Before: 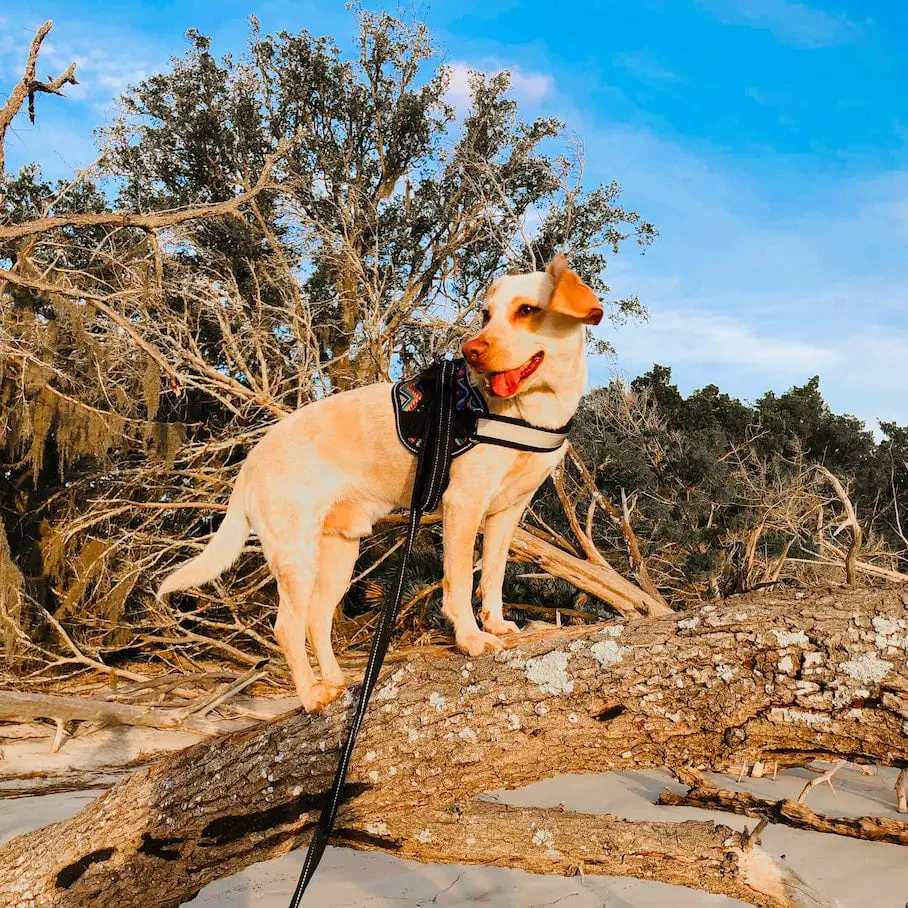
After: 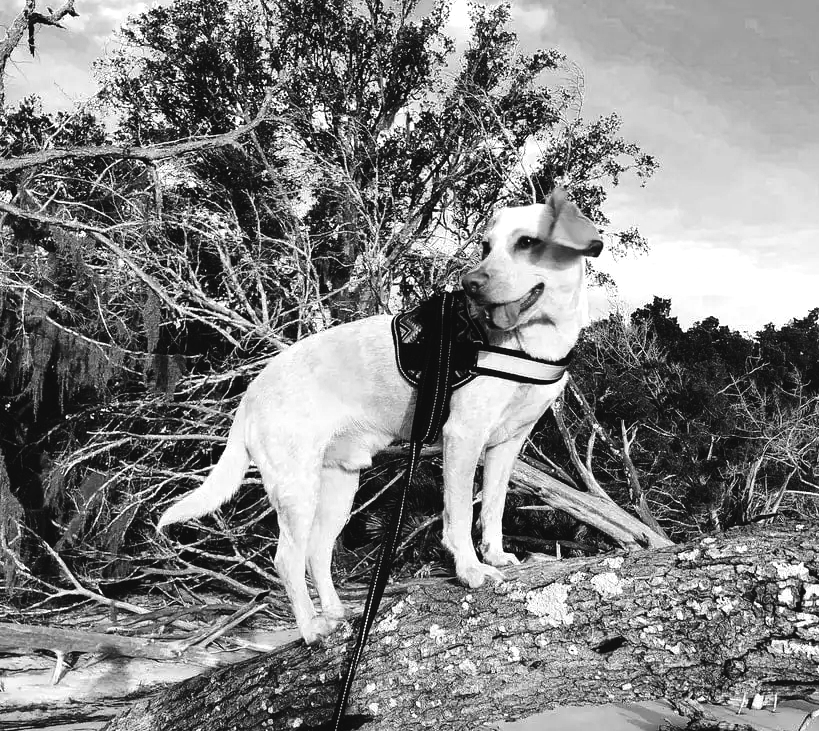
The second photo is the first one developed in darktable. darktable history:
tone equalizer: -8 EV -0.75 EV, -7 EV -0.7 EV, -6 EV -0.6 EV, -5 EV -0.4 EV, -3 EV 0.4 EV, -2 EV 0.6 EV, -1 EV 0.7 EV, +0 EV 0.75 EV, edges refinement/feathering 500, mask exposure compensation -1.57 EV, preserve details no
monochrome: on, module defaults
crop: top 7.49%, right 9.717%, bottom 11.943%
color balance: lift [1.016, 0.983, 1, 1.017], gamma [0.78, 1.018, 1.043, 0.957], gain [0.786, 1.063, 0.937, 1.017], input saturation 118.26%, contrast 13.43%, contrast fulcrum 21.62%, output saturation 82.76%
